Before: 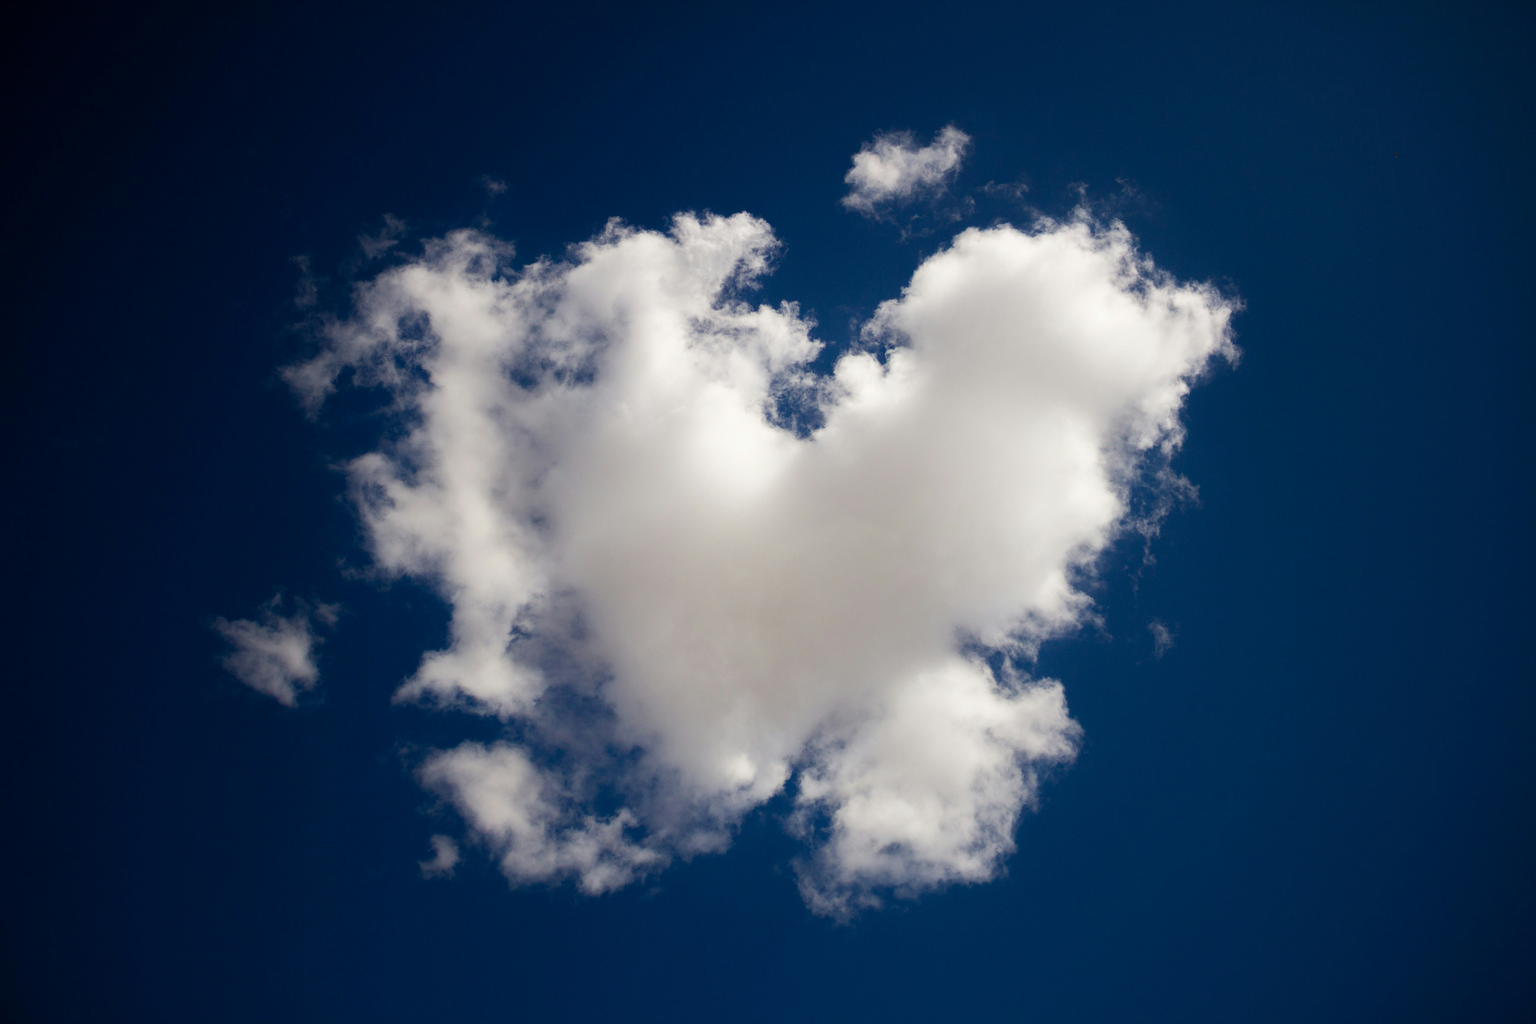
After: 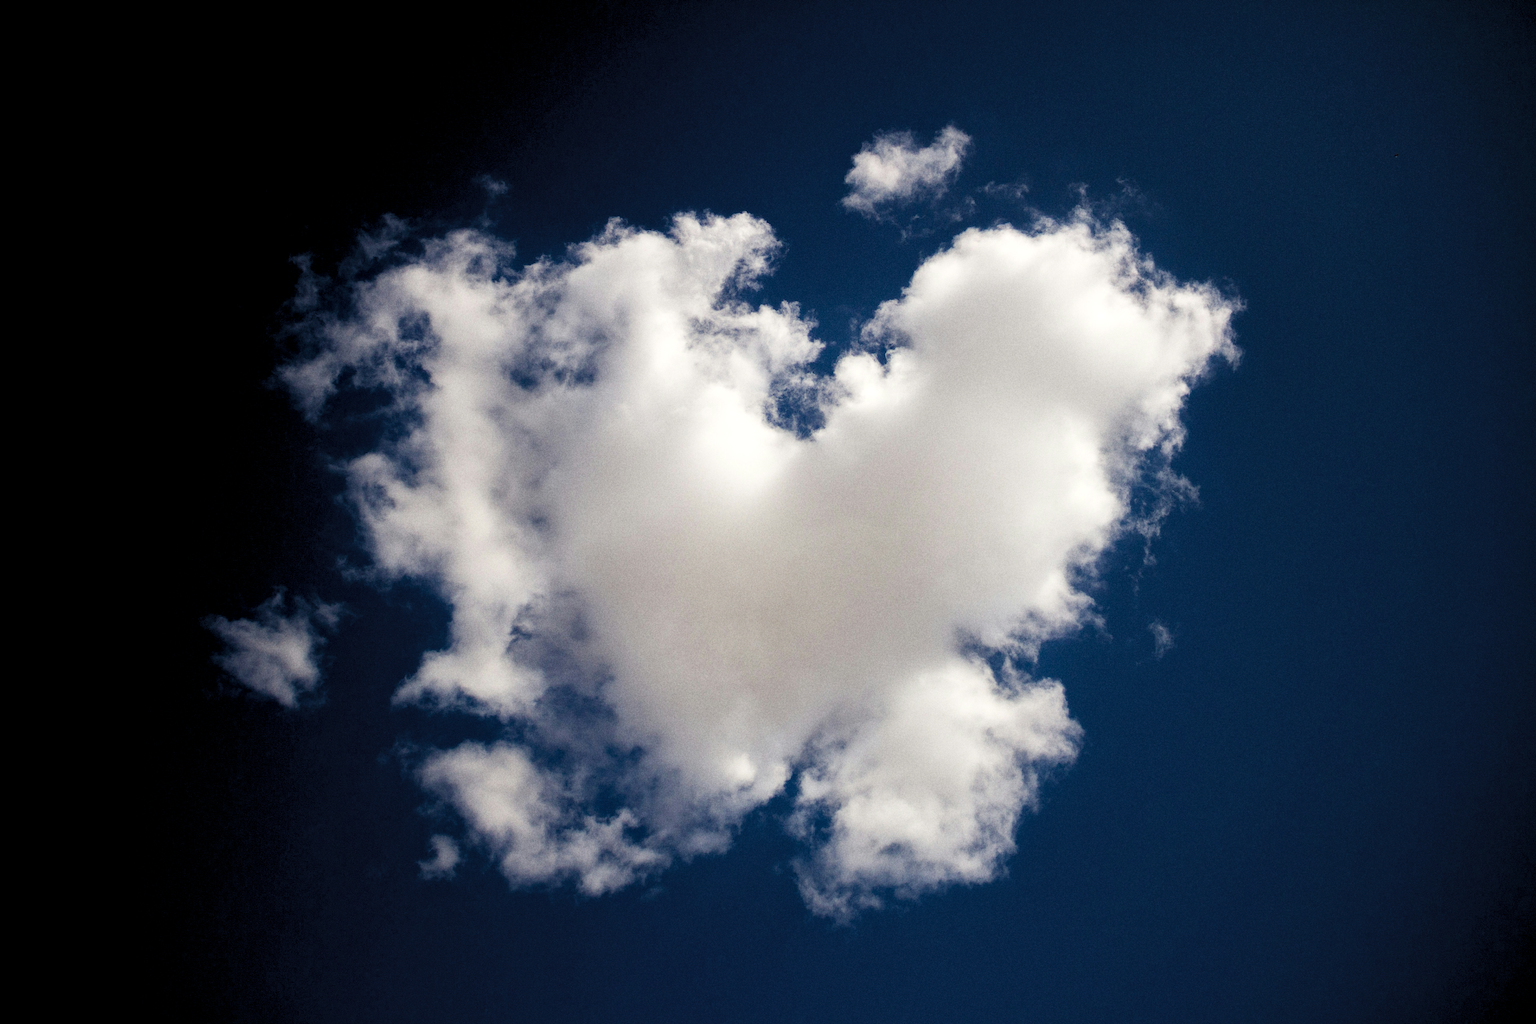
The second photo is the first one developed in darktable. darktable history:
local contrast: mode bilateral grid, contrast 20, coarseness 50, detail 120%, midtone range 0.2
grain: on, module defaults
base curve: curves: ch0 [(0, 0) (0.297, 0.298) (1, 1)], preserve colors none
levels: levels [0.073, 0.497, 0.972]
